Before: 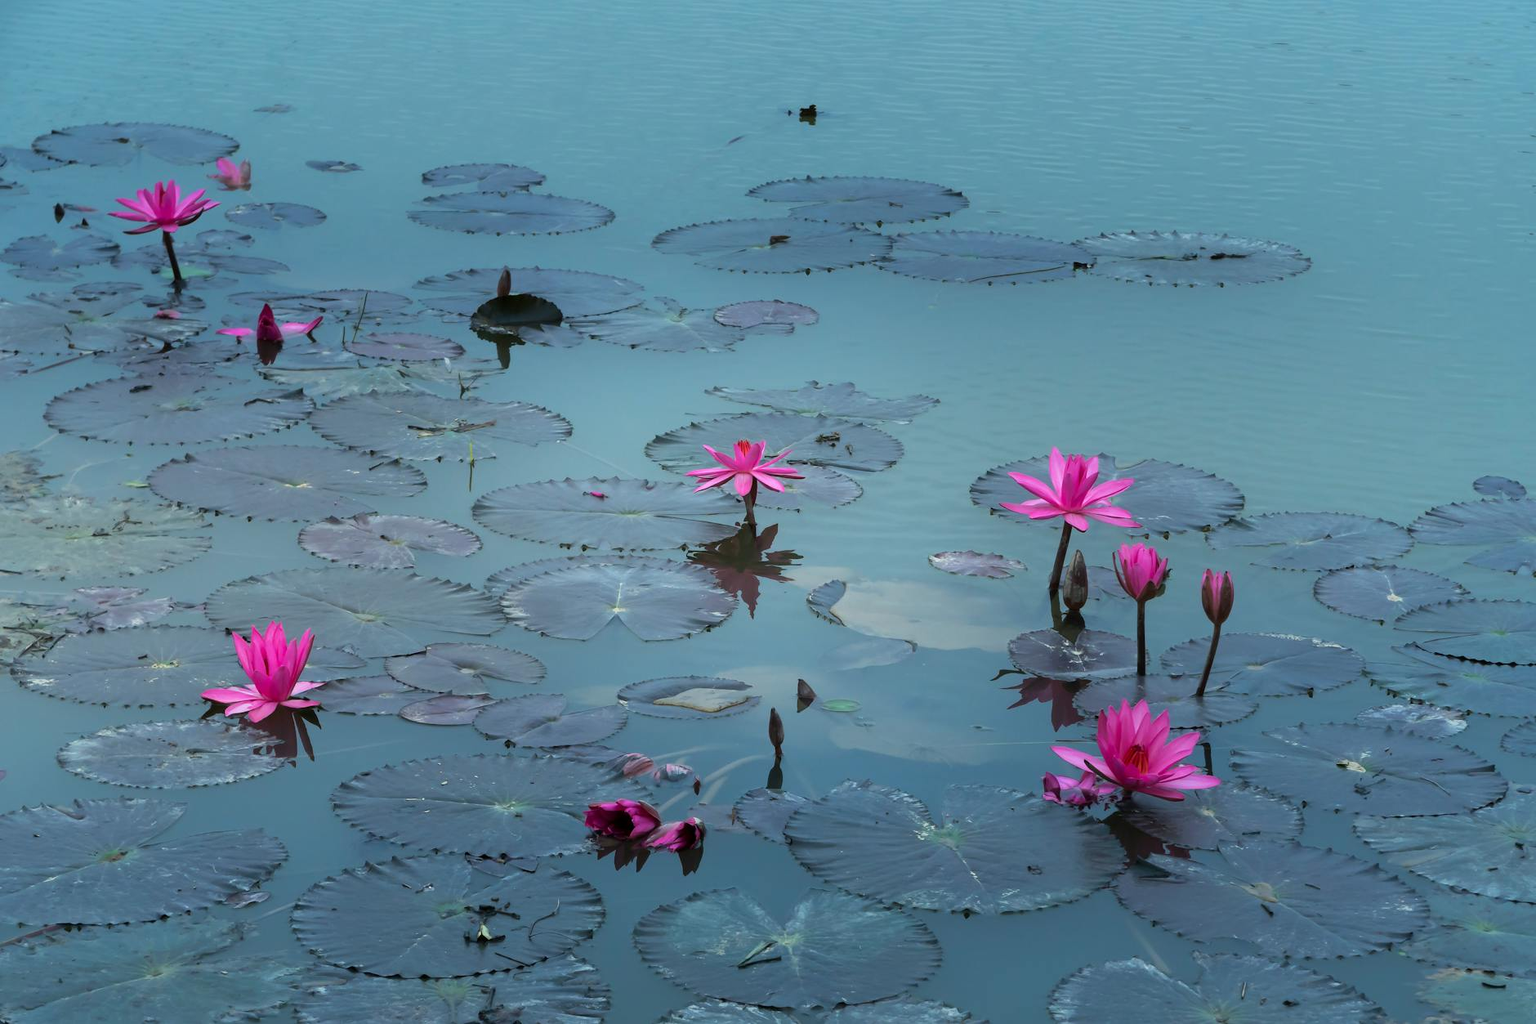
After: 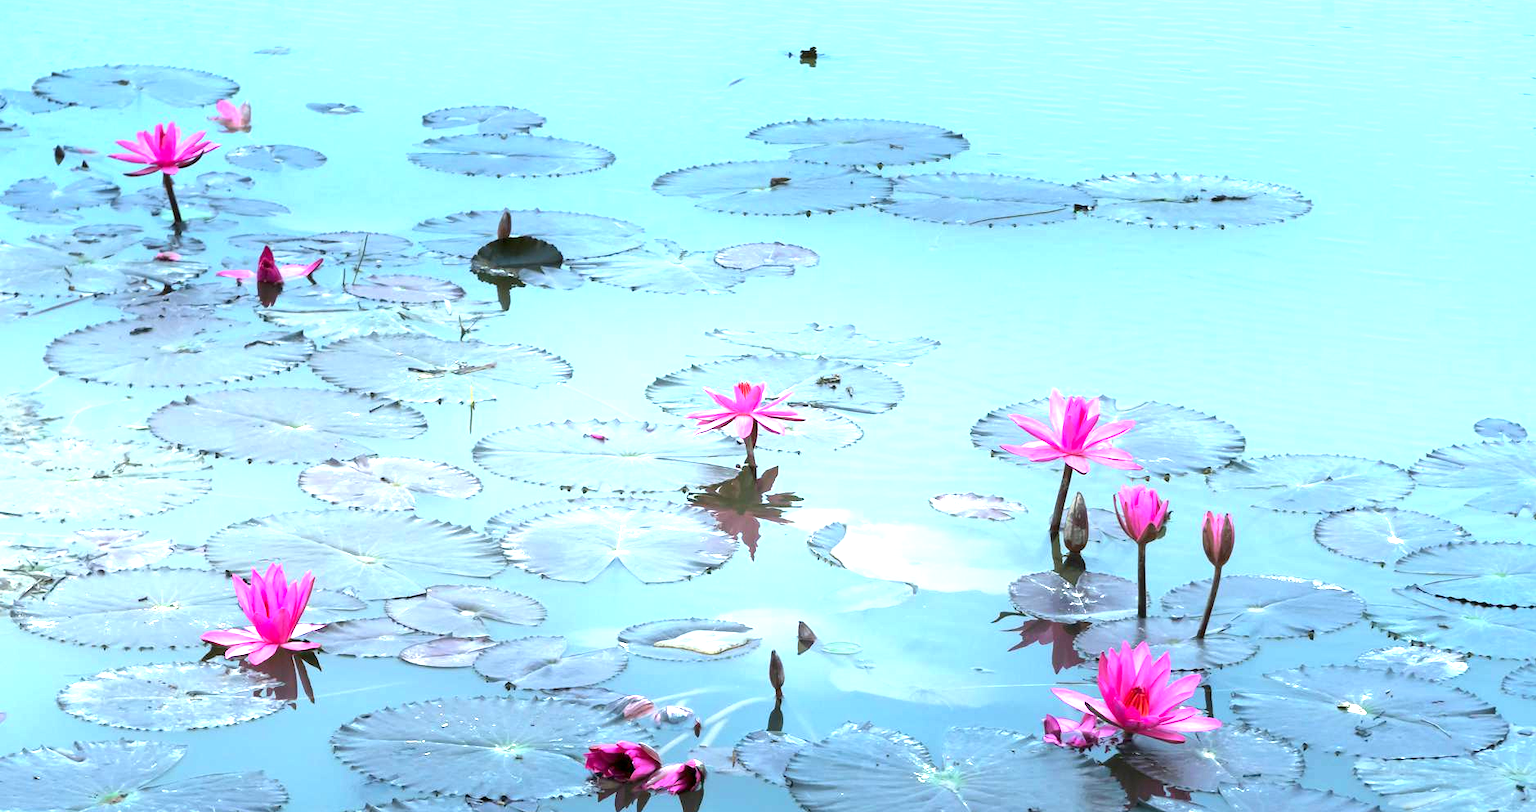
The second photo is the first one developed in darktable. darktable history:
local contrast: highlights 100%, shadows 100%, detail 120%, midtone range 0.2
crop and rotate: top 5.667%, bottom 14.937%
exposure: black level correction 0, exposure 1.9 EV, compensate highlight preservation false
